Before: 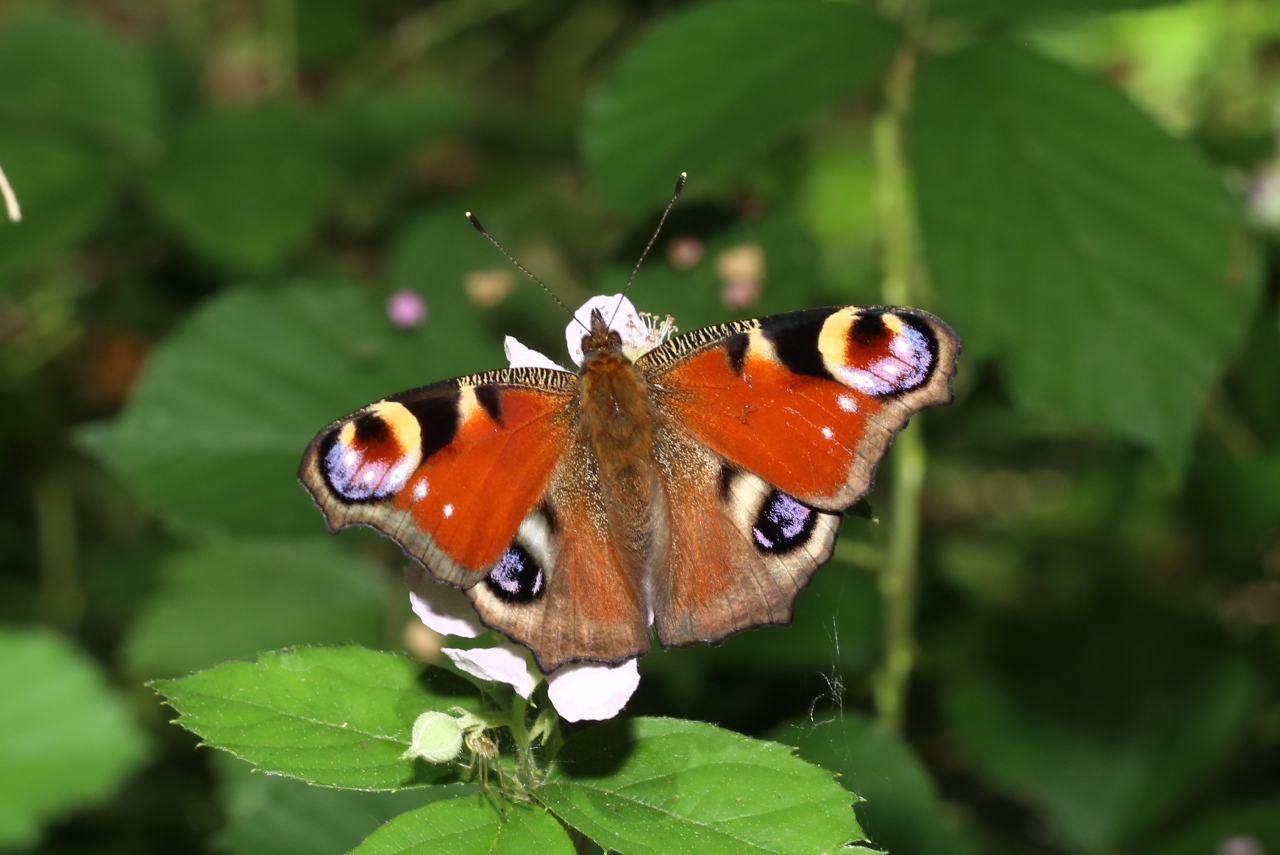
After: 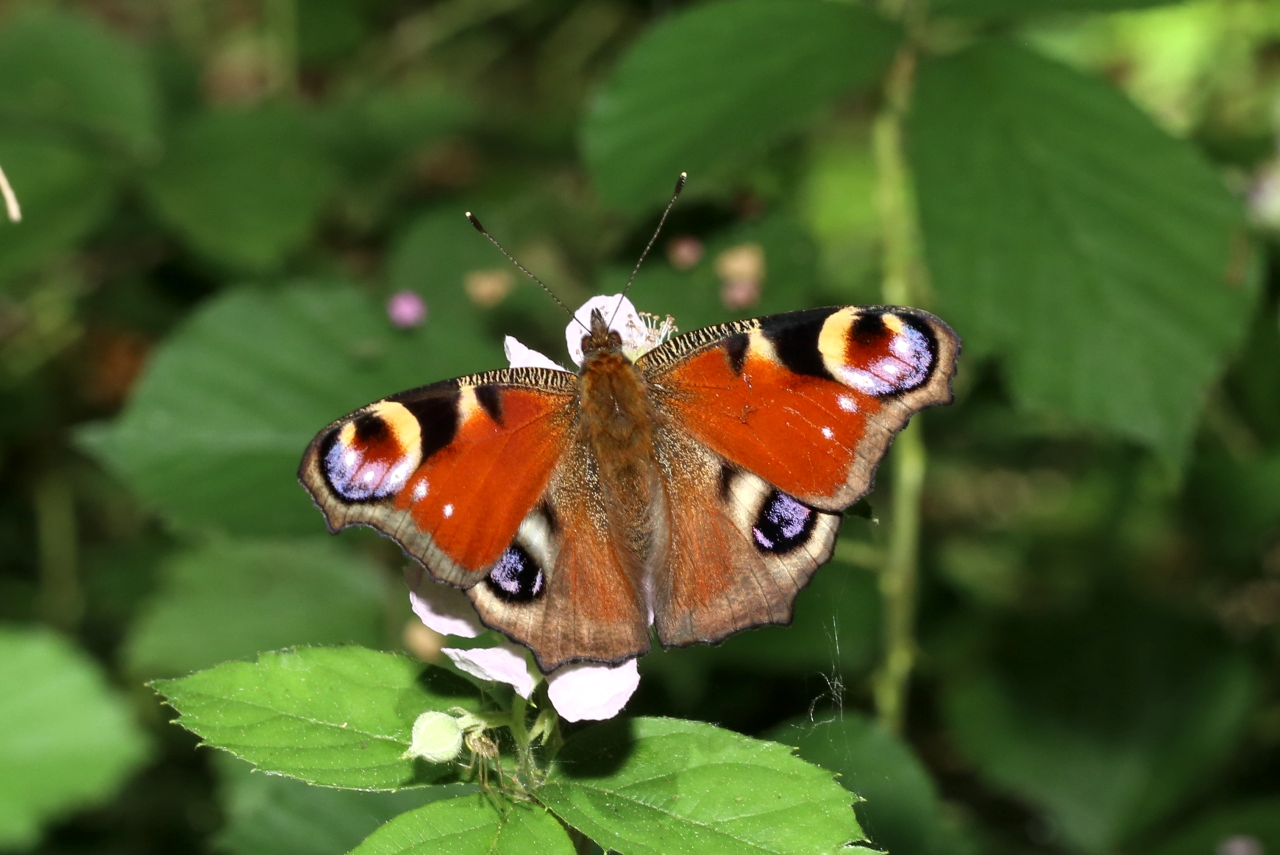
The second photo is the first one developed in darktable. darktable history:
local contrast: highlights 100%, shadows 100%, detail 120%, midtone range 0.2
color zones: curves: ch0 [(0.25, 0.5) (0.463, 0.627) (0.484, 0.637) (0.75, 0.5)]
white balance: emerald 1
